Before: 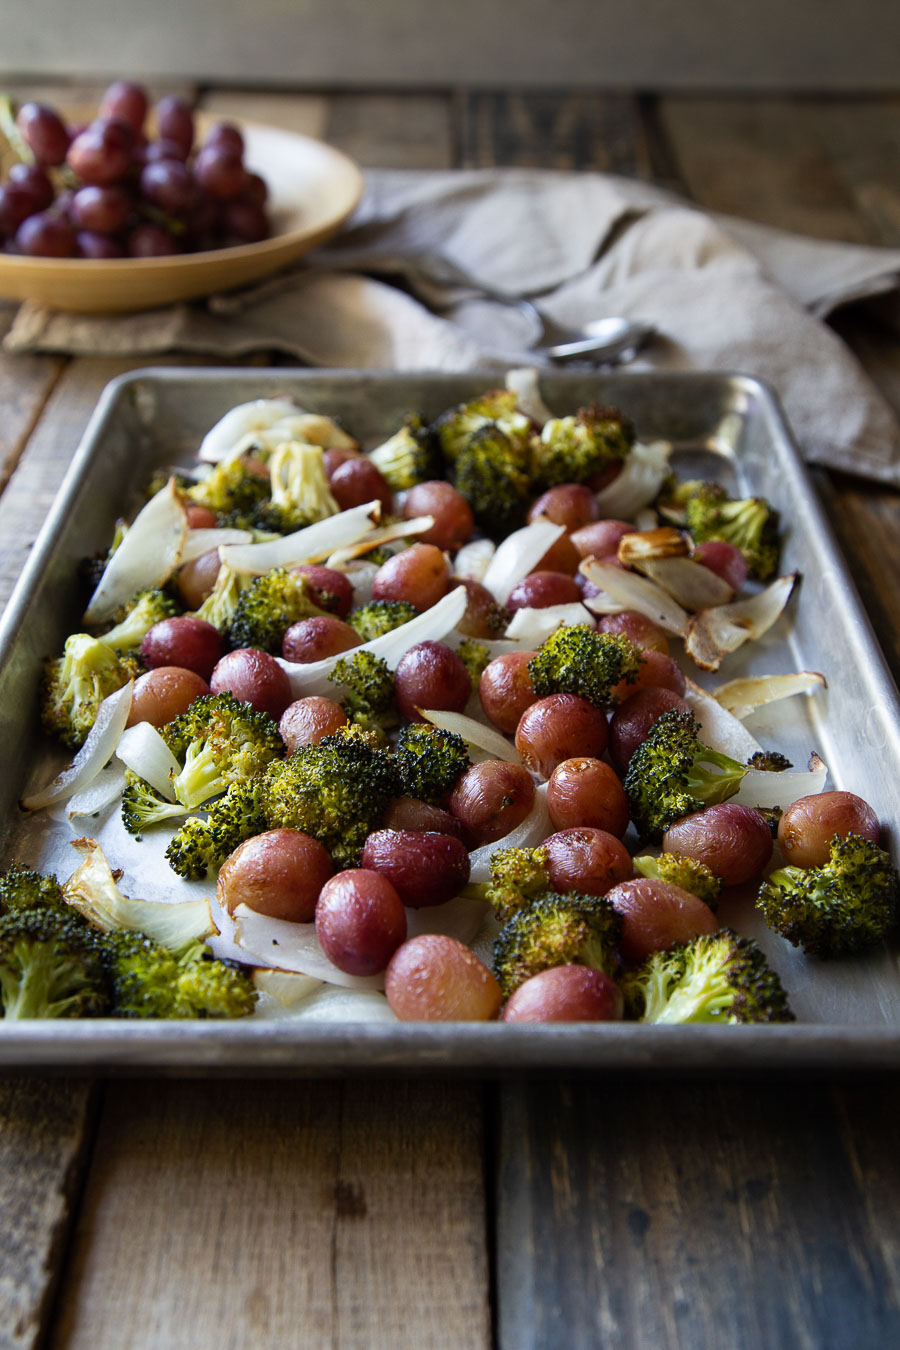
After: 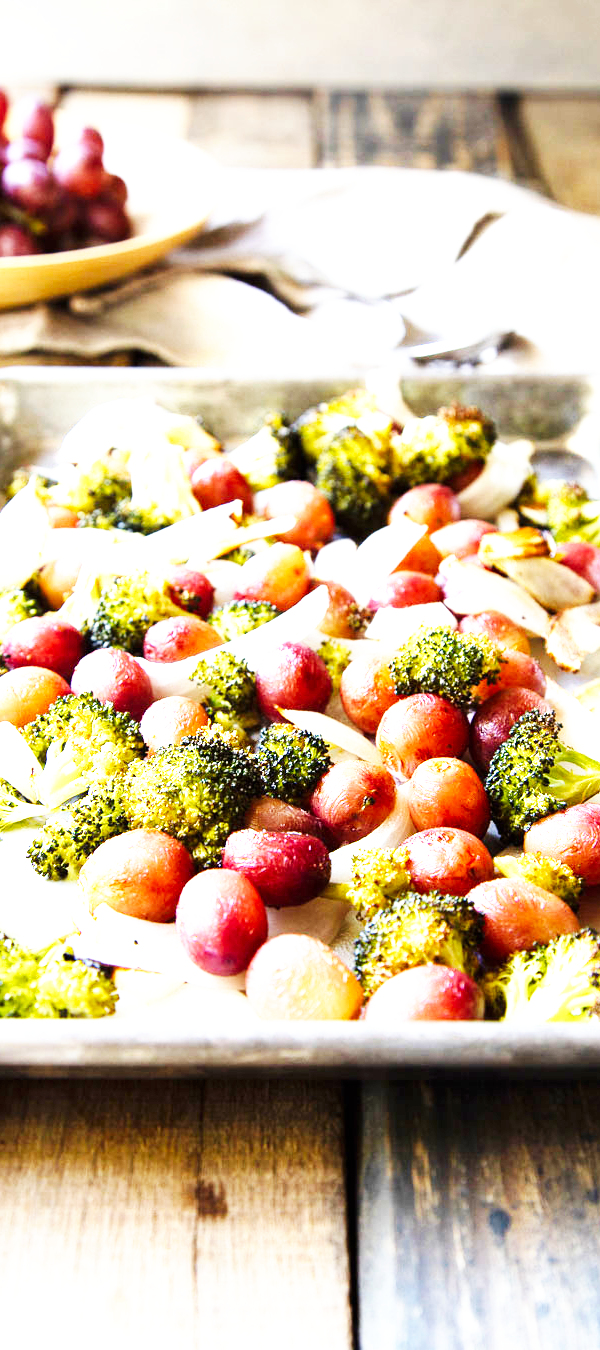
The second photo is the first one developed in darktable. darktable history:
levels: mode automatic, gray 50.8%
crop and rotate: left 15.446%, right 17.836%
exposure: exposure 2 EV, compensate exposure bias true, compensate highlight preservation false
base curve: curves: ch0 [(0, 0) (0.007, 0.004) (0.027, 0.03) (0.046, 0.07) (0.207, 0.54) (0.442, 0.872) (0.673, 0.972) (1, 1)], preserve colors none
